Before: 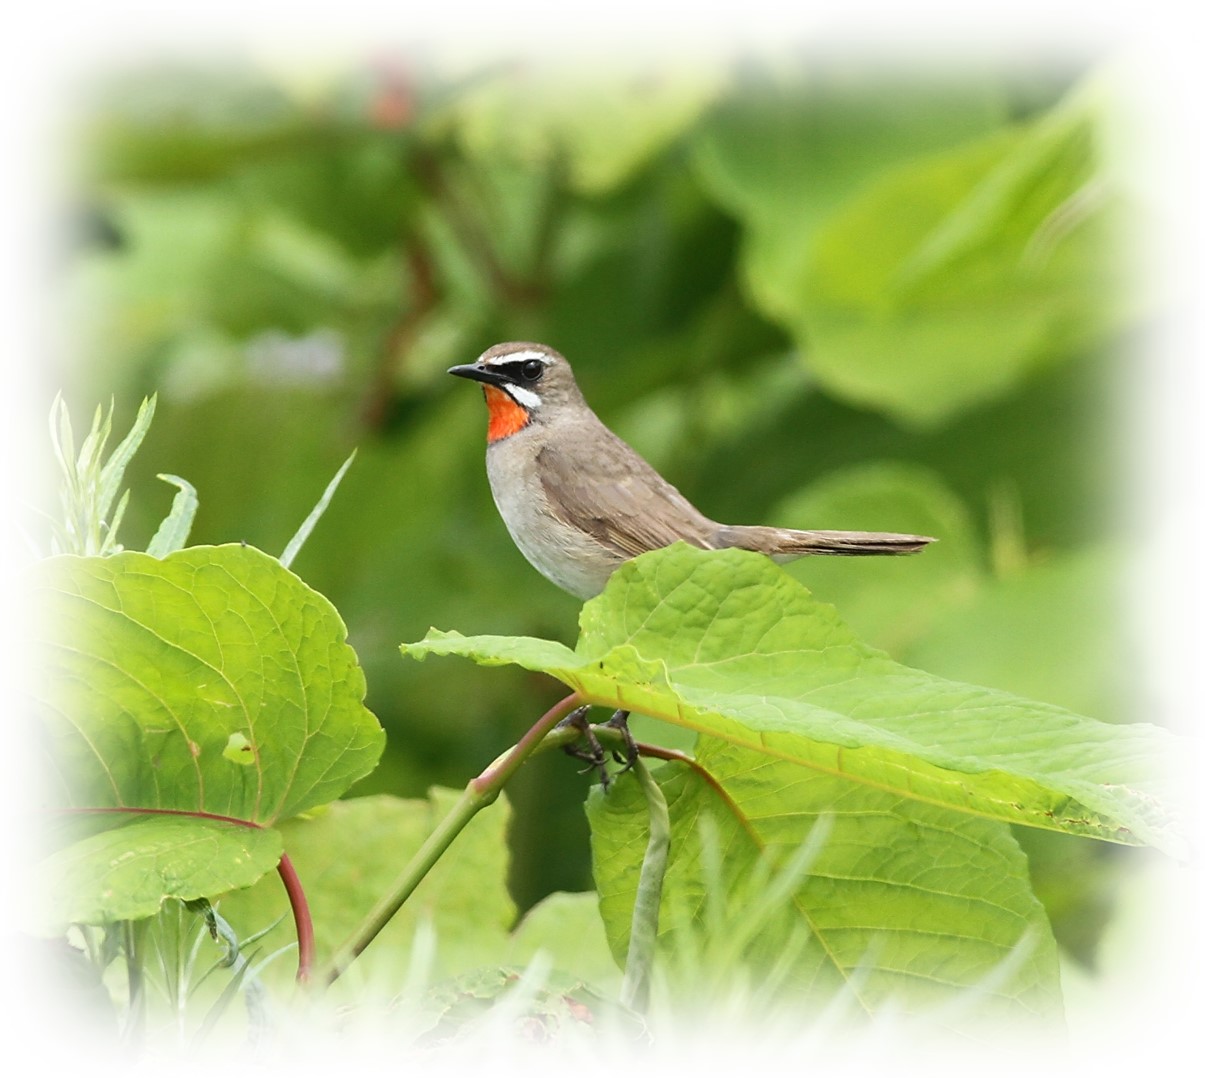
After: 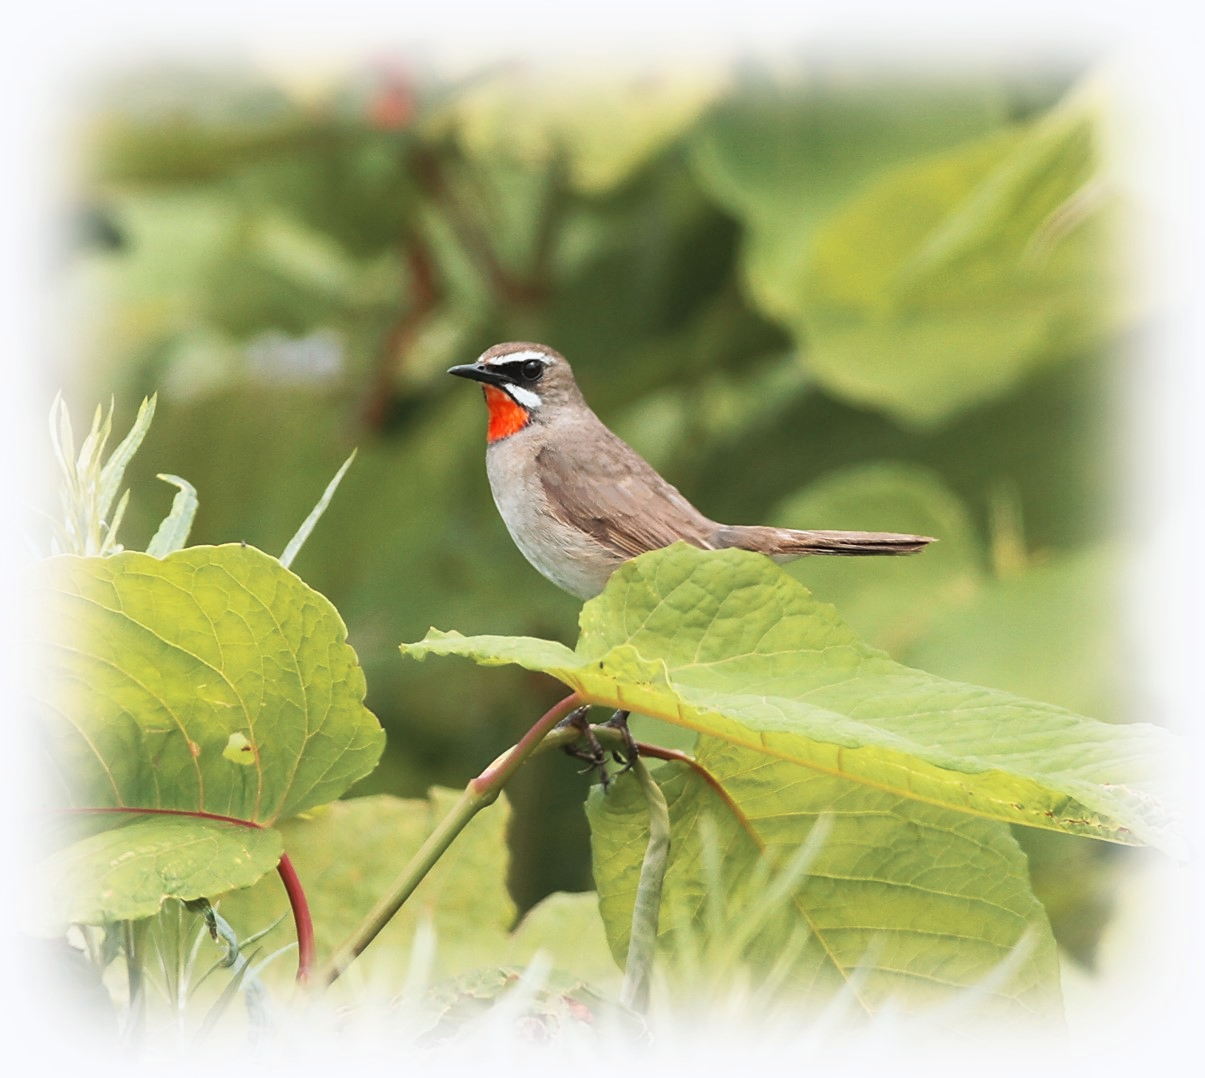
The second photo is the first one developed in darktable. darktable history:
tone curve: curves: ch0 [(0, 0) (0.003, 0.003) (0.011, 0.015) (0.025, 0.031) (0.044, 0.056) (0.069, 0.083) (0.1, 0.113) (0.136, 0.145) (0.177, 0.184) (0.224, 0.225) (0.277, 0.275) (0.335, 0.327) (0.399, 0.385) (0.468, 0.447) (0.543, 0.528) (0.623, 0.611) (0.709, 0.703) (0.801, 0.802) (0.898, 0.902) (1, 1)], preserve colors none
color look up table: target L [95.28, 83.49, 90.29, 82.86, 80.26, 71.95, 68.69, 65.52, 63.85, 56.18, 48.01, 30.98, 200.63, 82.51, 73.67, 60.85, 55.49, 60.83, 53.62, 54.5, 50.84, 46.51, 35.59, 30.48, 30.06, 0, 90.26, 72.8, 75.51, 65.17, 58, 48.64, 59.04, 54.93, 54, 49.01, 48.3, 41.31, 42.36, 26.89, 22.51, 16.05, 7.07, 92.41, 82.11, 70.07, 67.21, 53.64, 45.44], target a [-11.94, -53.5, -18.95, 6.559, -5.034, -49.8, -39.27, -13.3, 10.37, -38.39, -6.467, -23.63, 0, 10.64, 30.37, 60.22, 66.17, 23.33, 52.23, 76.78, 73.8, 70.64, 60.24, 49.8, 9.438, 0, 11.59, 33.89, -4.986, 47.07, 66.16, 76.61, -6.164, 22.51, -1.244, 74.57, 20.61, 38.3, 1.279, 56.15, -5.484, 32.94, 29.92, -20.4, -41.88, -32.47, -23.83, -20.58, -23.6], target b [81.48, 7.289, 67.8, 40.65, 10.55, 46.09, 9.517, 41.12, 58.09, 32.52, 33.6, 13.27, 0, 79.16, 37.54, 63.89, 26.35, 25.12, 63.4, 69.4, 67.8, 35.82, 42.66, 43.08, 11.59, 0, -2.823, -27.76, -24.87, 4.666, 1.172, -40.66, -39.28, -5.387, 0.576, 2.167, -55.12, -29.42, -51.94, -51.69, -25.02, -8.439, -50.97, -10.05, -16.73, -15.37, -34.26, -26.85, -7.556], num patches 49
